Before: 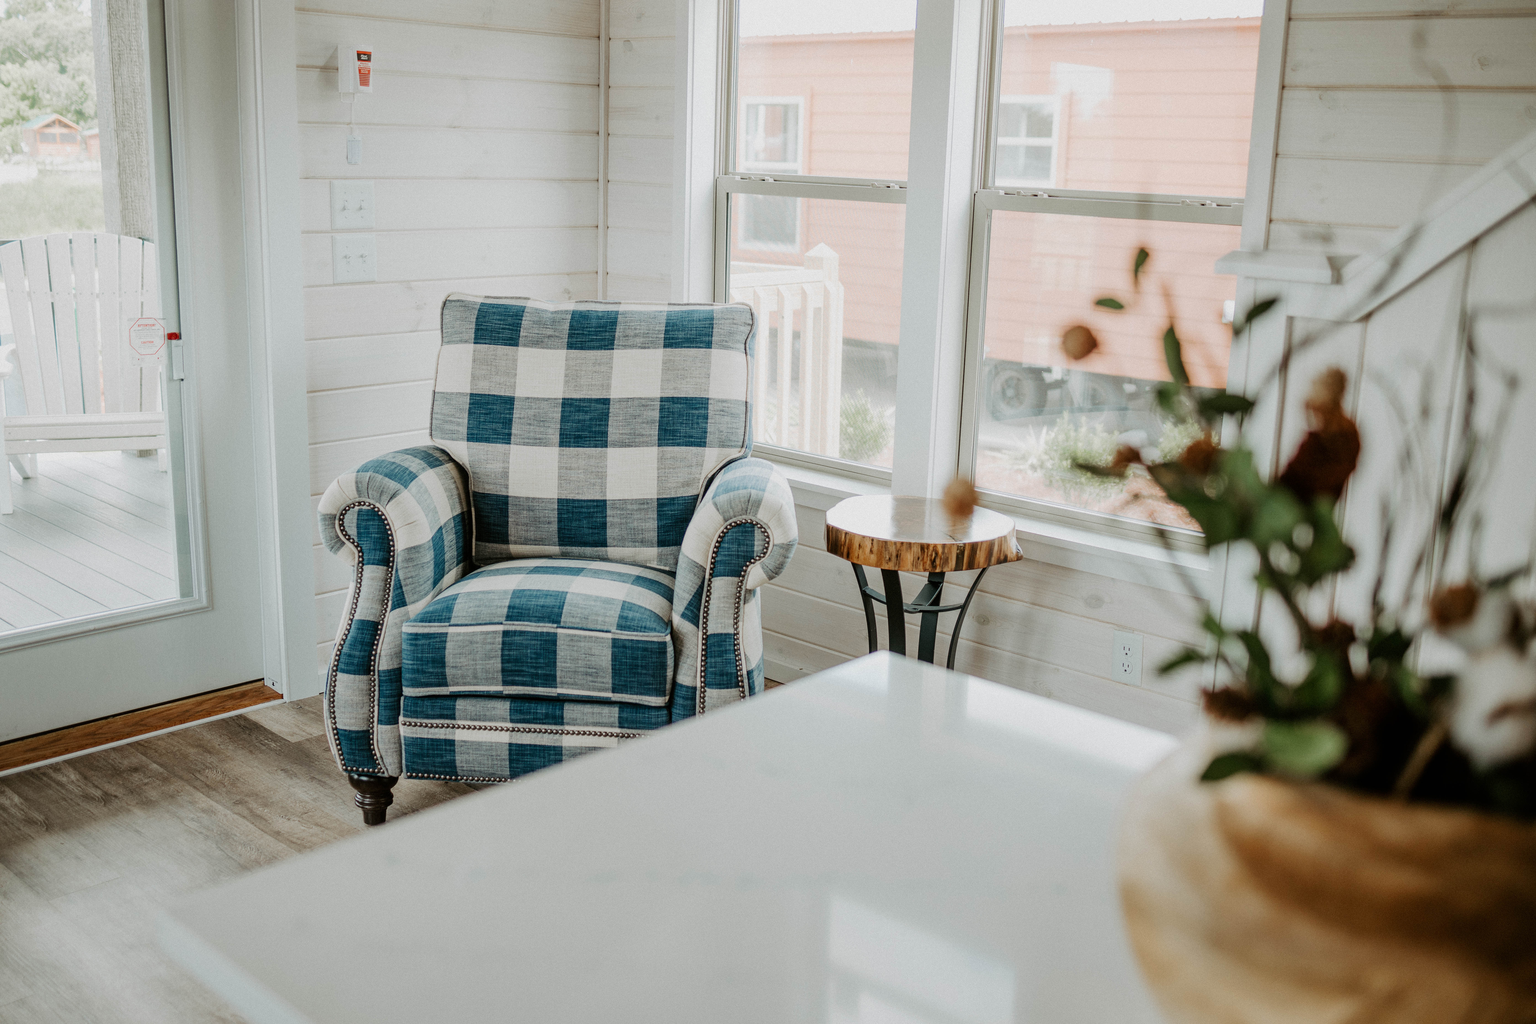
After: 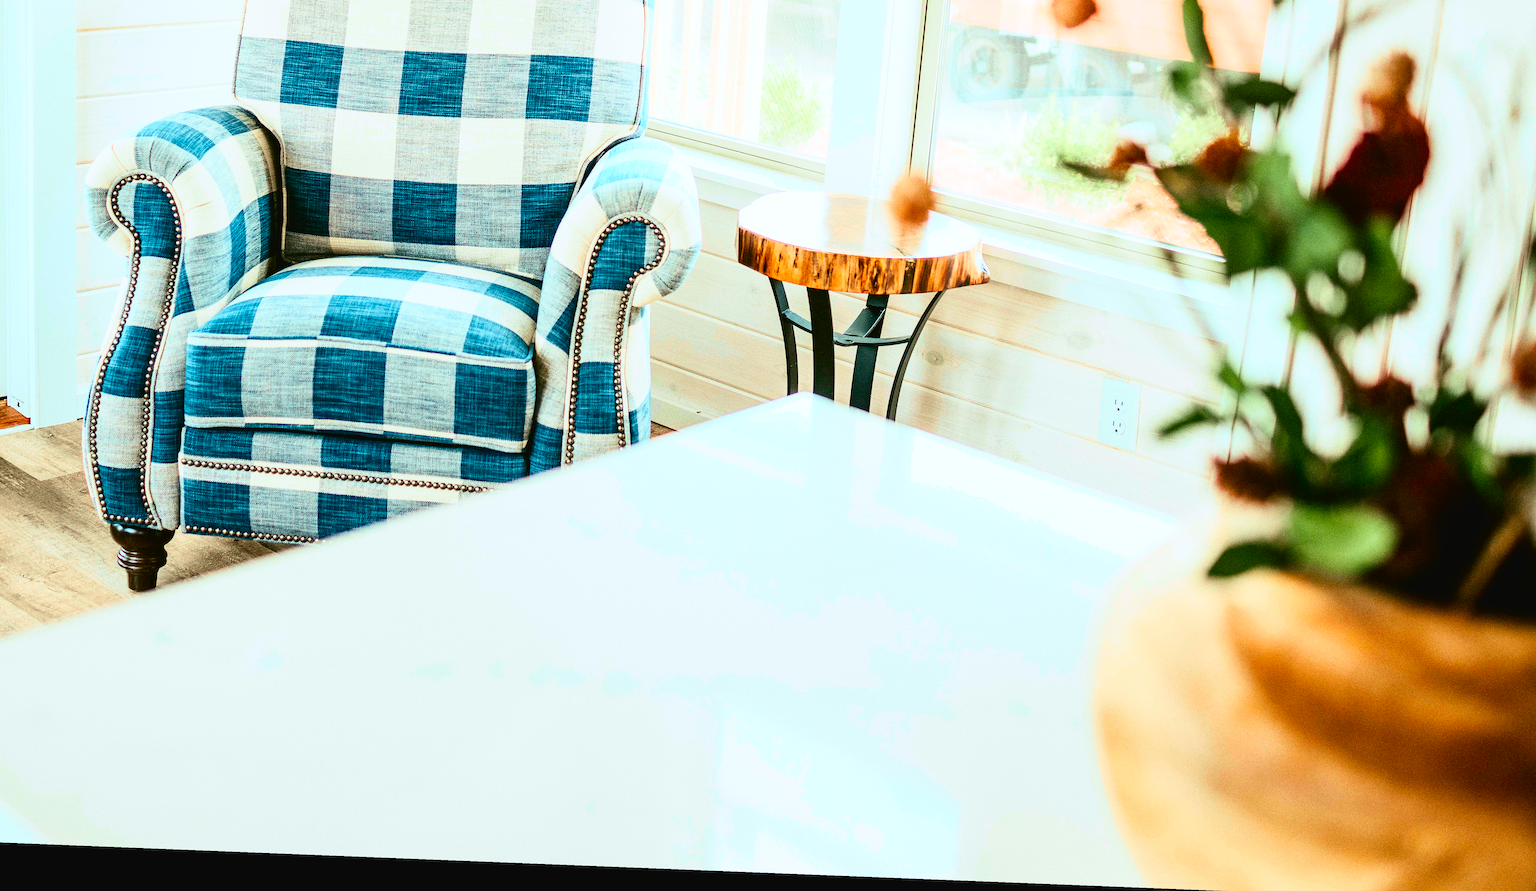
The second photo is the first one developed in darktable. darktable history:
white balance: red 0.988, blue 1.017
rotate and perspective: rotation 2.27°, automatic cropping off
tone curve: curves: ch0 [(0, 0.024) (0.049, 0.038) (0.176, 0.162) (0.311, 0.337) (0.416, 0.471) (0.565, 0.658) (0.817, 0.911) (1, 1)]; ch1 [(0, 0) (0.351, 0.347) (0.446, 0.42) (0.481, 0.463) (0.504, 0.504) (0.522, 0.521) (0.546, 0.563) (0.622, 0.664) (0.728, 0.786) (1, 1)]; ch2 [(0, 0) (0.327, 0.324) (0.427, 0.413) (0.458, 0.444) (0.502, 0.504) (0.526, 0.539) (0.547, 0.581) (0.601, 0.61) (0.76, 0.765) (1, 1)], color space Lab, independent channels, preserve colors none
exposure: exposure 0.426 EV, compensate highlight preservation false
color balance rgb: perceptual saturation grading › global saturation 30%, global vibrance 20%
sharpen: radius 1.458, amount 0.398, threshold 1.271
crop and rotate: left 17.299%, top 35.115%, right 7.015%, bottom 1.024%
contrast brightness saturation: contrast 0.2, brightness 0.16, saturation 0.22
